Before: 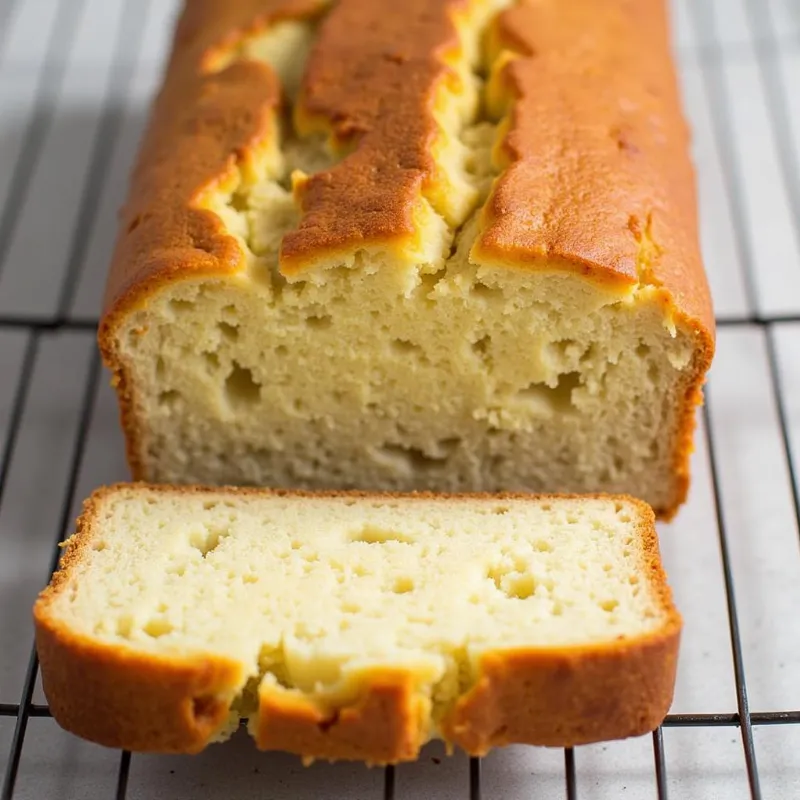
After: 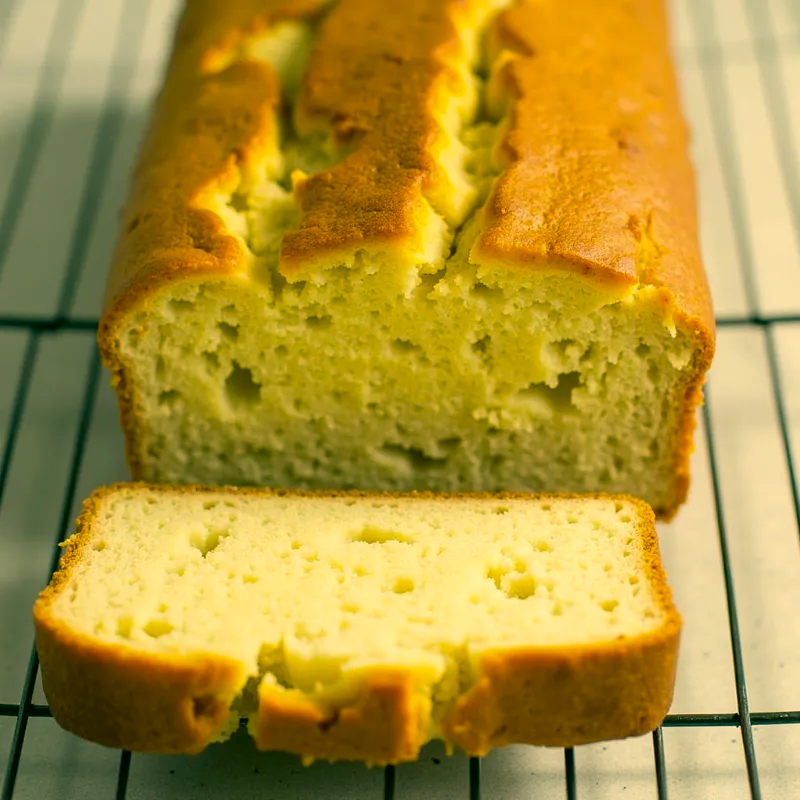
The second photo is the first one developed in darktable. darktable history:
color correction: highlights a* 5.62, highlights b* 33.57, shadows a* -25.86, shadows b* 4.02
exposure: black level correction 0.004, exposure 0.014 EV, compensate highlight preservation false
white balance: emerald 1
